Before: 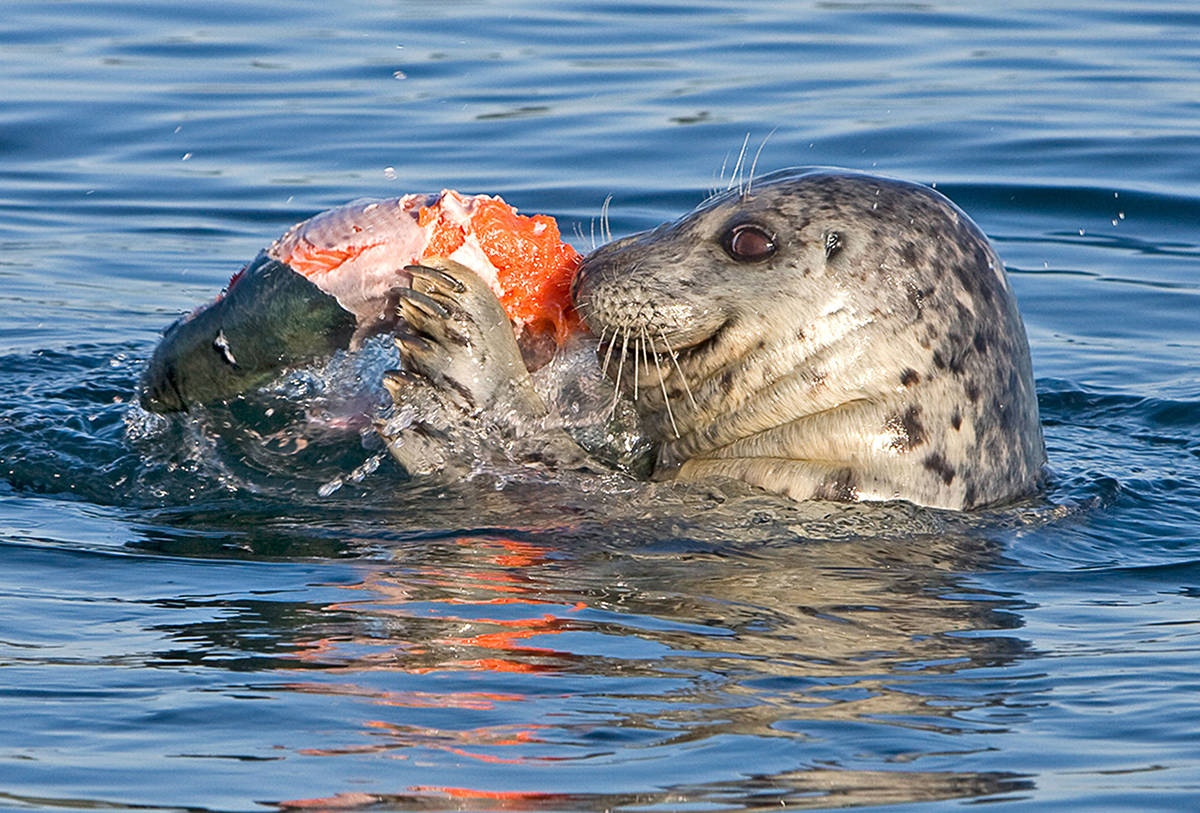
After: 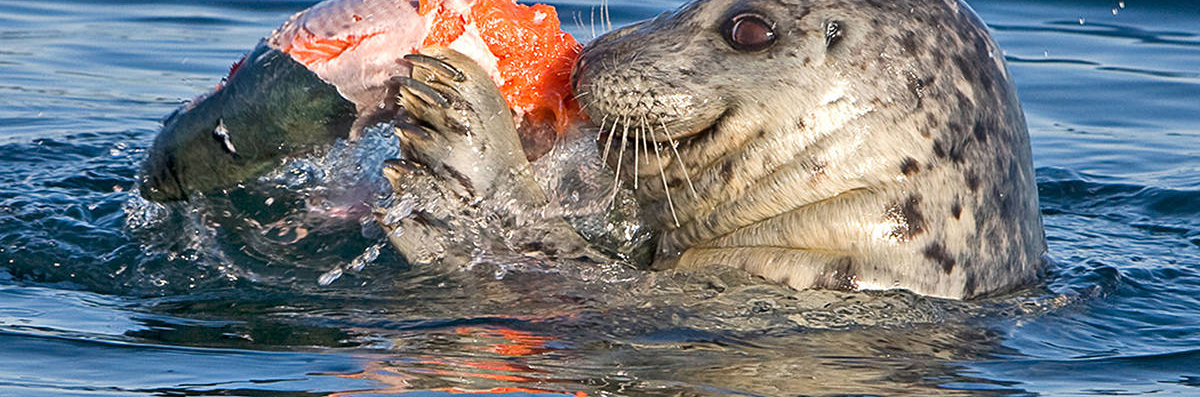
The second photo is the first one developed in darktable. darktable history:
crop and rotate: top 25.968%, bottom 25.15%
